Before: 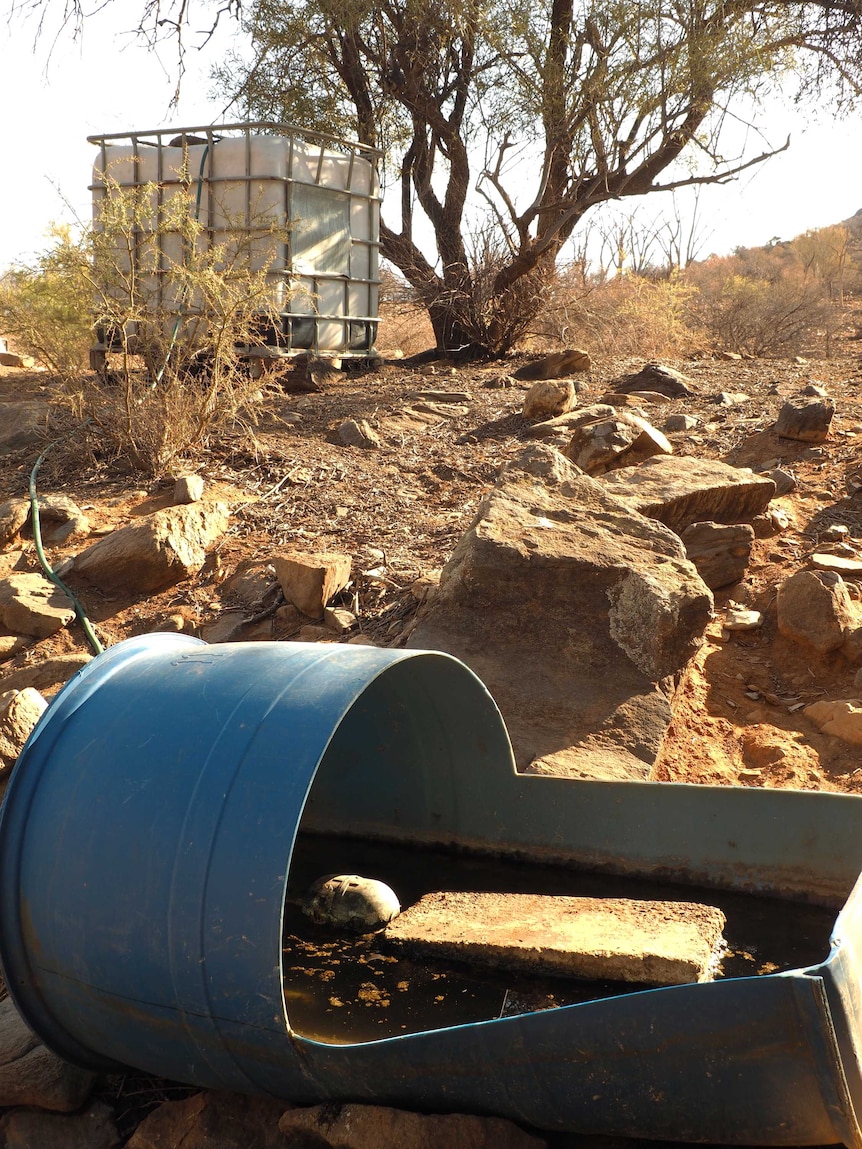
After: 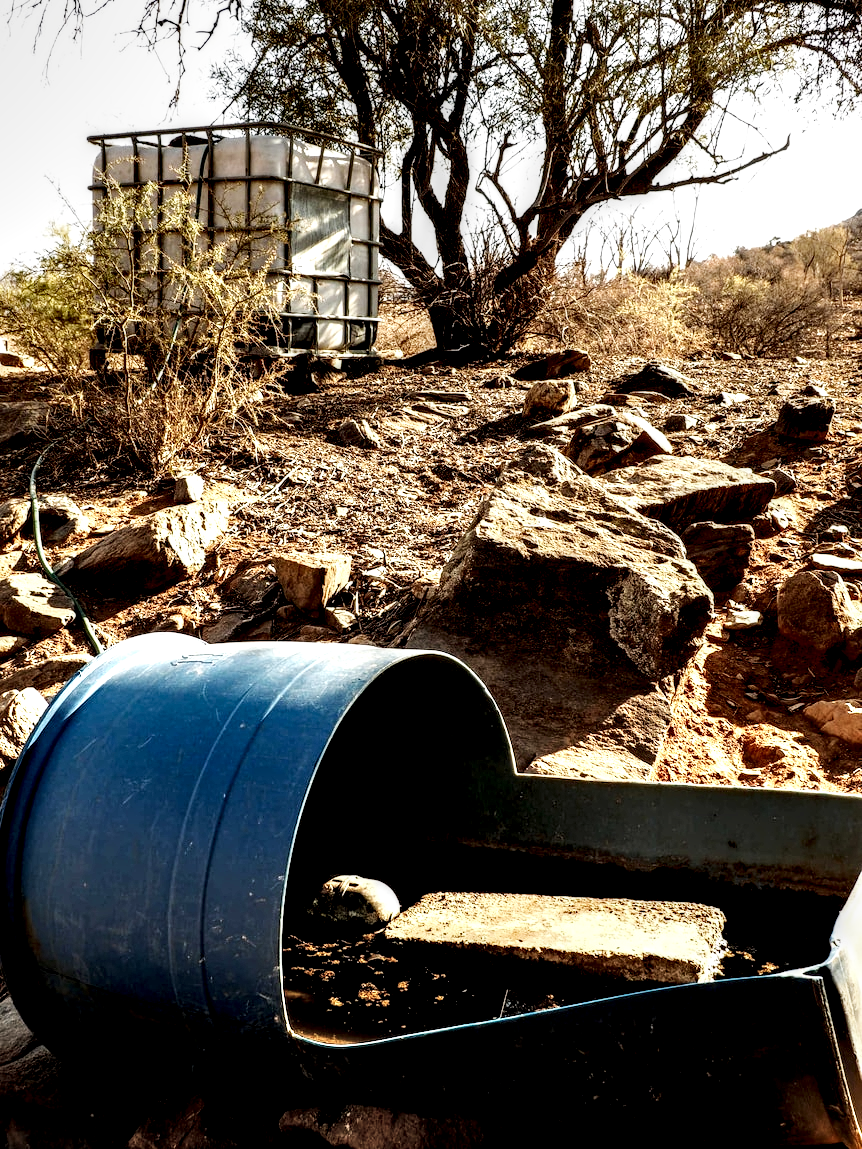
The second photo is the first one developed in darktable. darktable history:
shadows and highlights: shadows 20.55, highlights -20.99, soften with gaussian
sigmoid: contrast 1.8, skew -0.2, preserve hue 0%, red attenuation 0.1, red rotation 0.035, green attenuation 0.1, green rotation -0.017, blue attenuation 0.15, blue rotation -0.052, base primaries Rec2020
local contrast: shadows 185%, detail 225%
